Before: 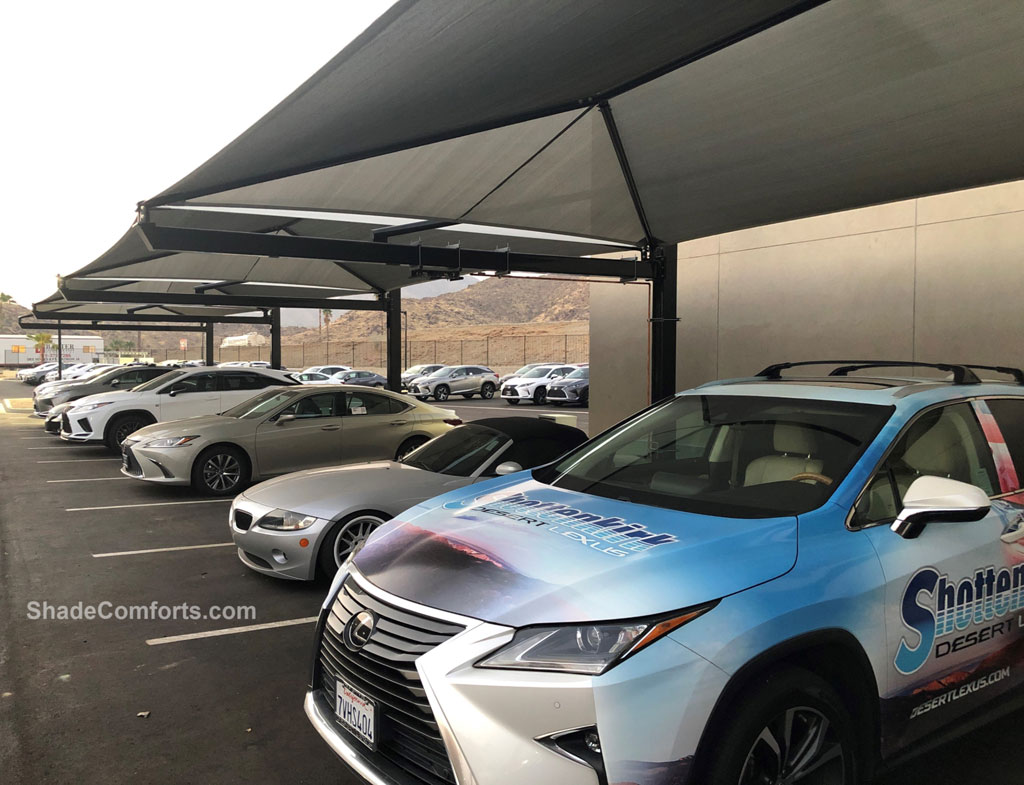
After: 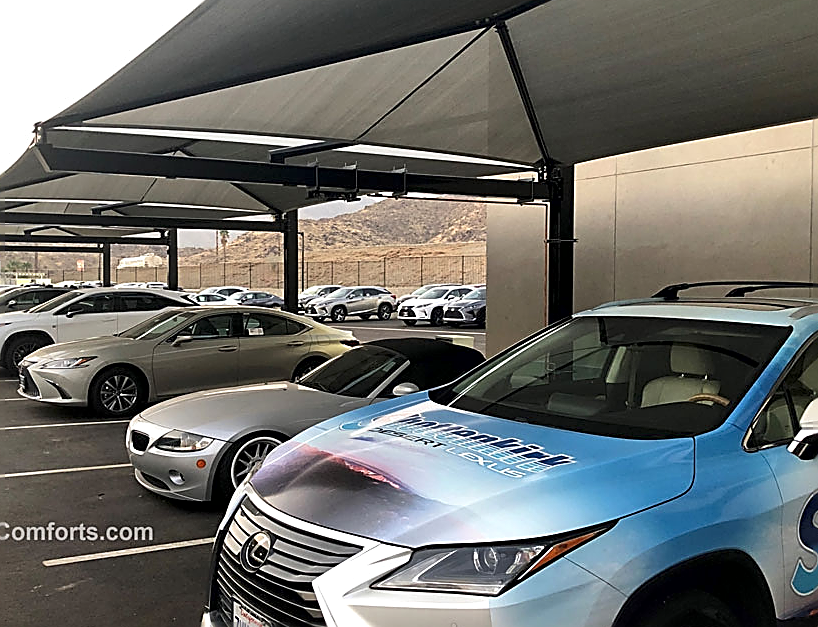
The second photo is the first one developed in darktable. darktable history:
crop and rotate: left 10.071%, top 10.071%, right 10.02%, bottom 10.02%
color balance rgb: global vibrance 10%
sharpen: radius 1.685, amount 1.294
local contrast: mode bilateral grid, contrast 25, coarseness 60, detail 151%, midtone range 0.2
